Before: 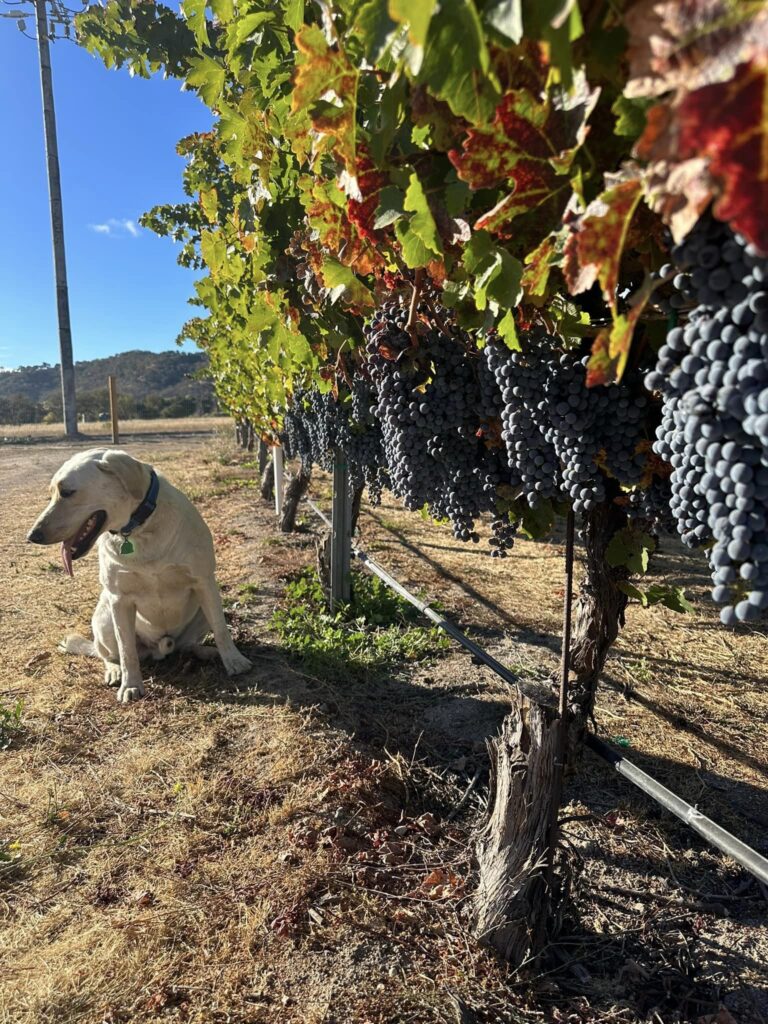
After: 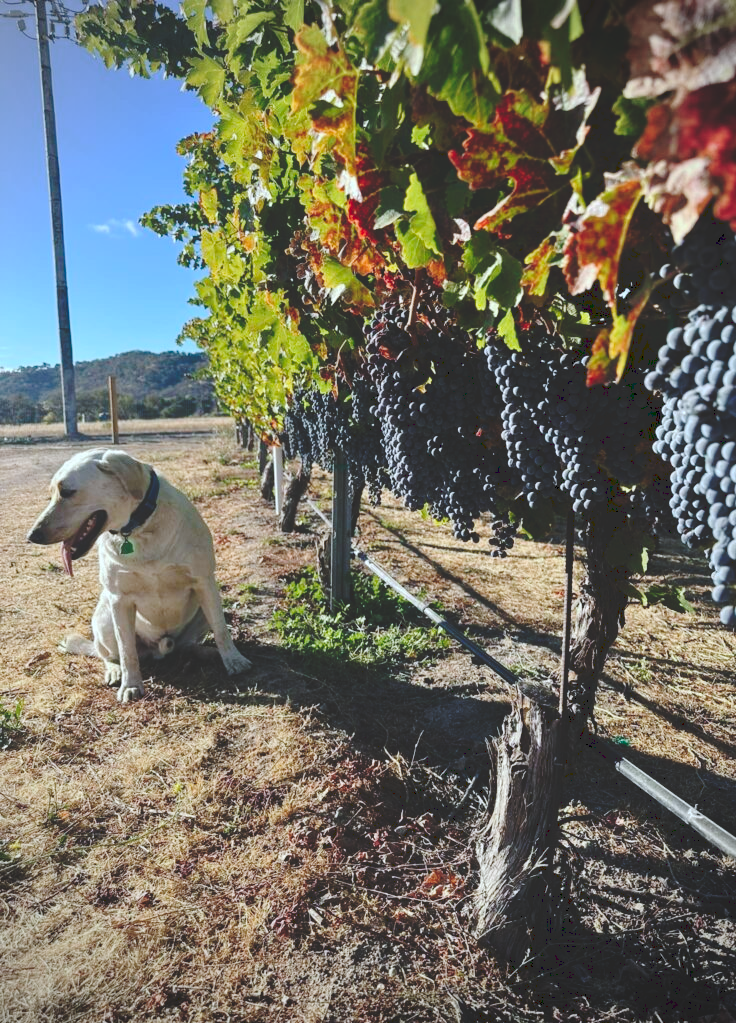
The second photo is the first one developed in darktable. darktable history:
crop: right 4.126%, bottom 0.031%
vignetting: on, module defaults
color calibration: illuminant custom, x 0.368, y 0.373, temperature 4330.32 K
tone curve: curves: ch0 [(0, 0) (0.003, 0.177) (0.011, 0.177) (0.025, 0.176) (0.044, 0.178) (0.069, 0.186) (0.1, 0.194) (0.136, 0.203) (0.177, 0.223) (0.224, 0.255) (0.277, 0.305) (0.335, 0.383) (0.399, 0.467) (0.468, 0.546) (0.543, 0.616) (0.623, 0.694) (0.709, 0.764) (0.801, 0.834) (0.898, 0.901) (1, 1)], preserve colors none
